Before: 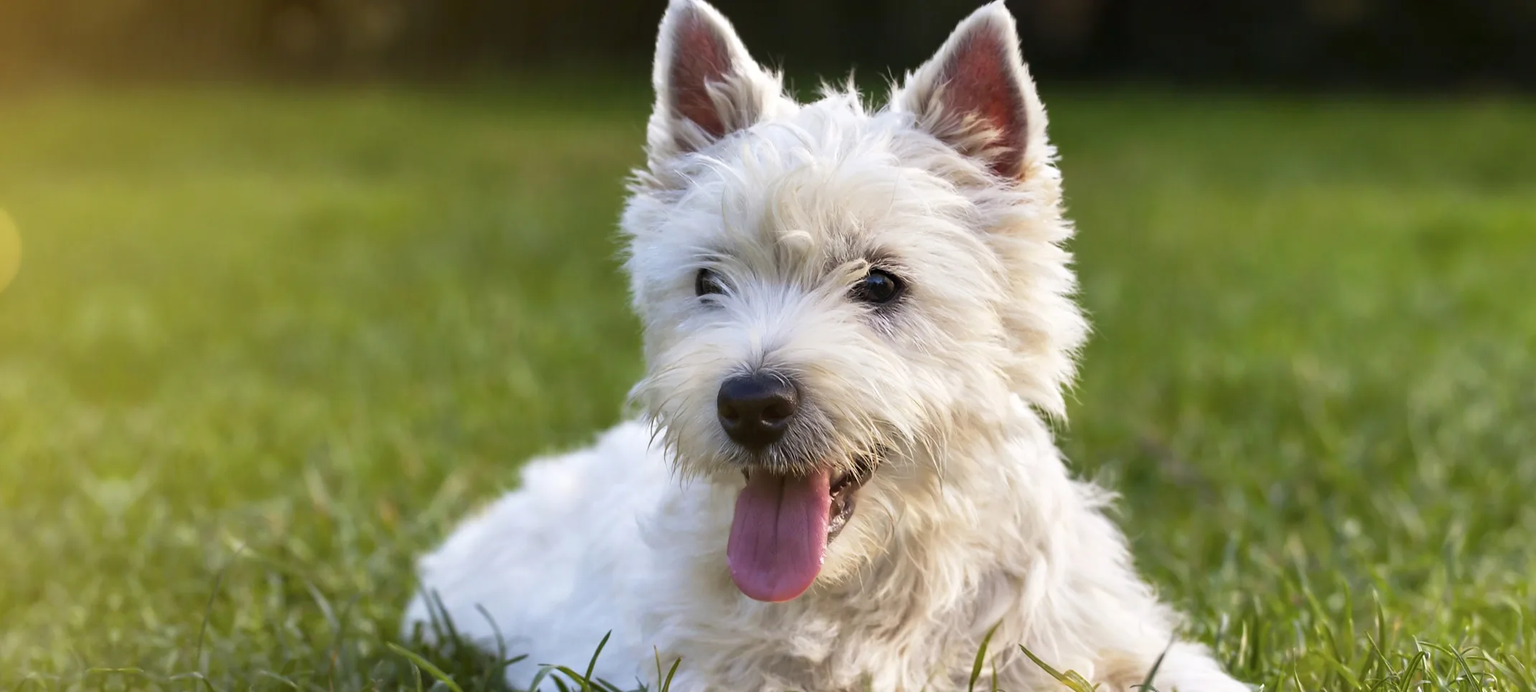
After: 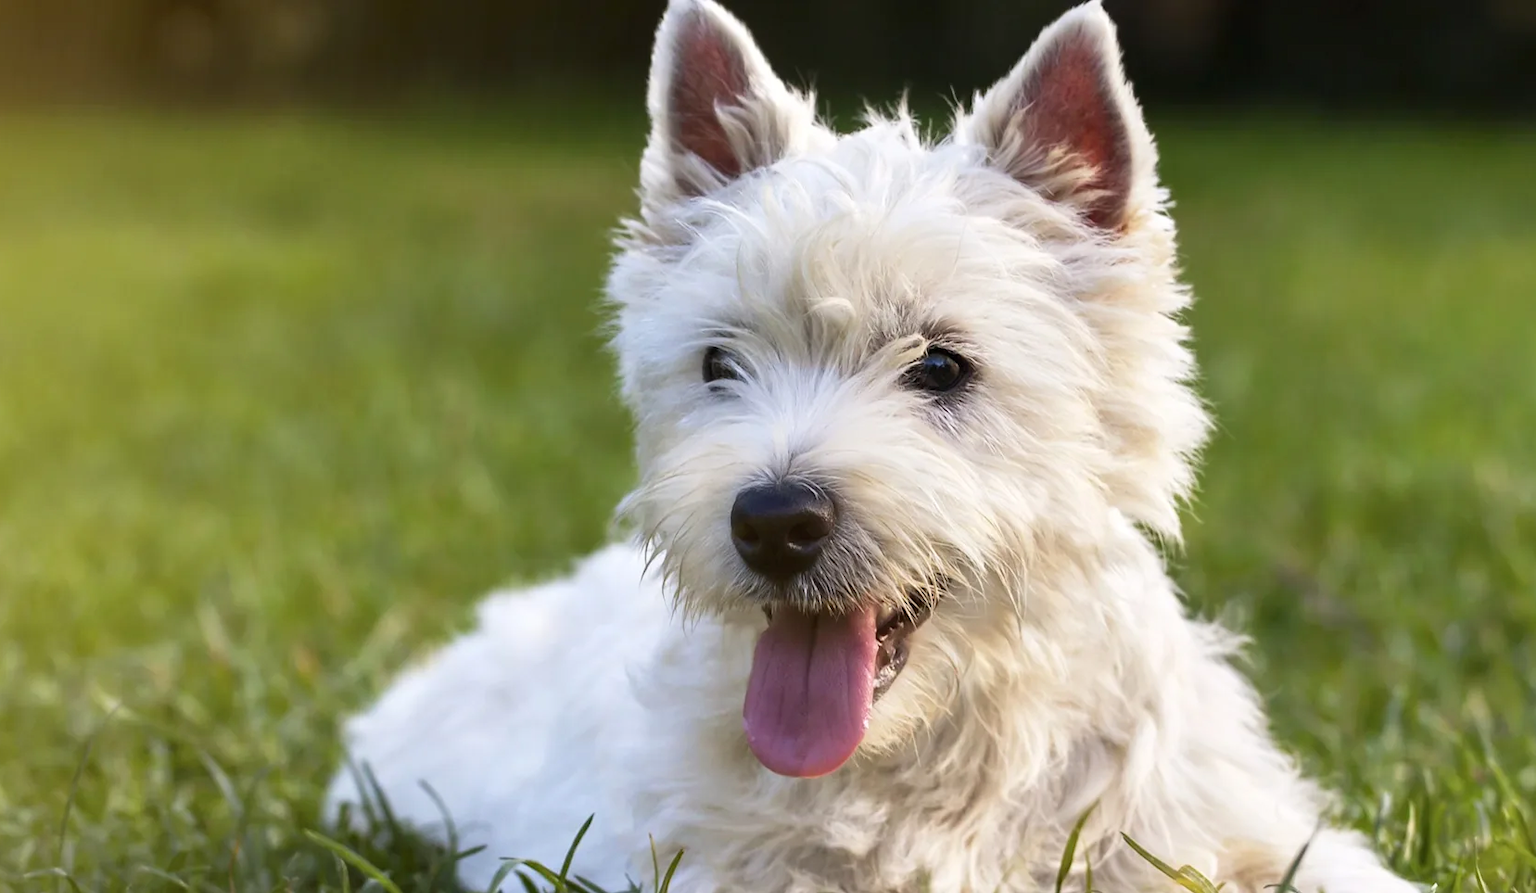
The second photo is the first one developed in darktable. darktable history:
crop: left 9.88%, right 12.664%
contrast brightness saturation: contrast 0.1, brightness 0.02, saturation 0.02
